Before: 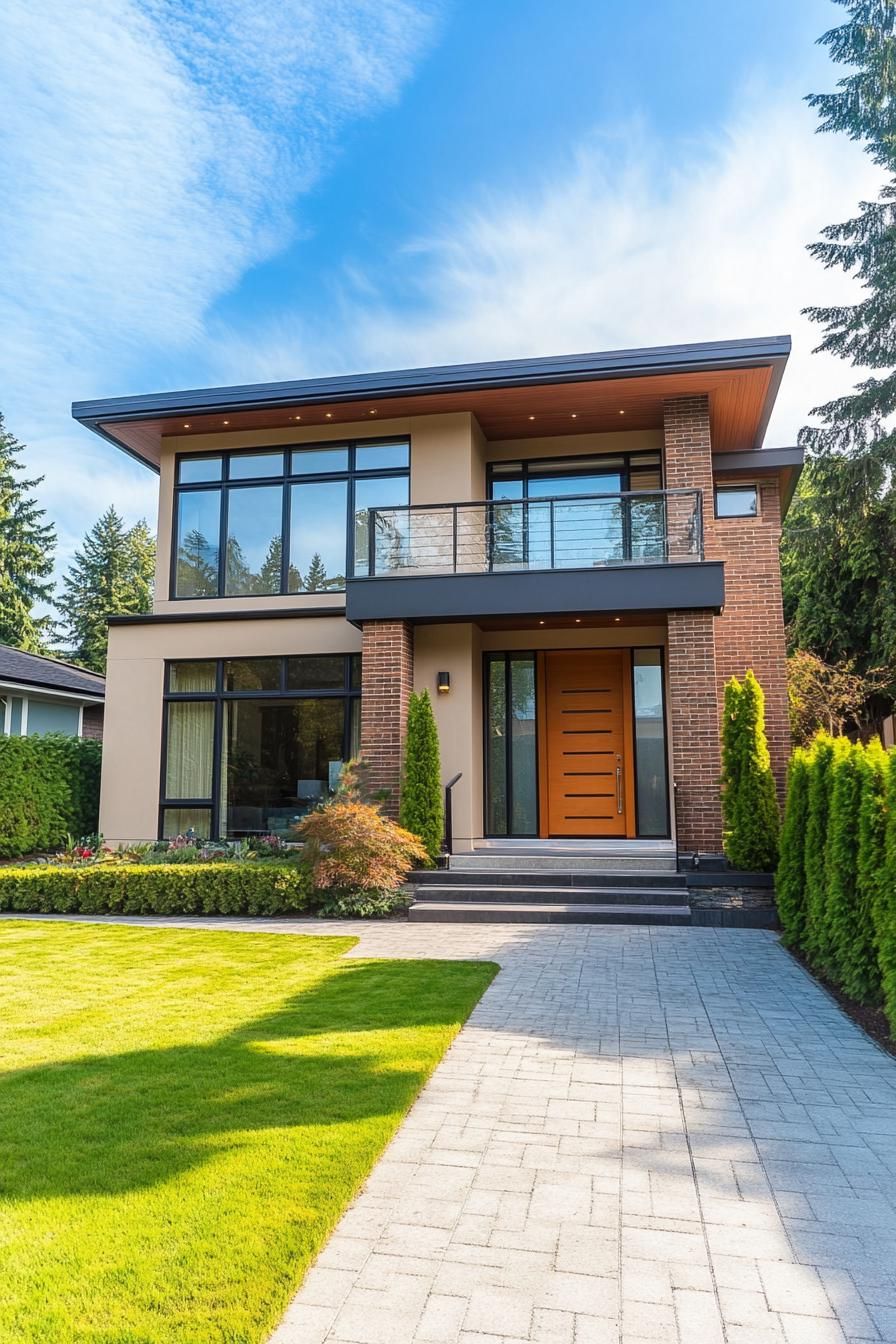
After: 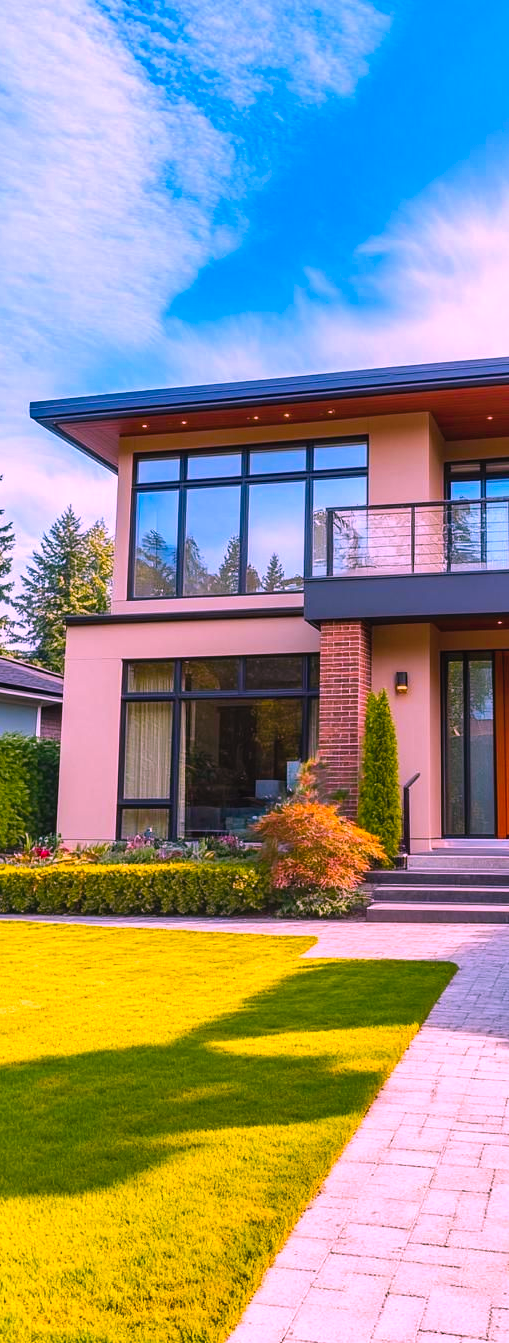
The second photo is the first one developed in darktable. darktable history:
crop: left 4.784%, right 38.315%
shadows and highlights: low approximation 0.01, soften with gaussian
contrast brightness saturation: contrast -0.044, saturation -0.402
color balance rgb: highlights gain › luminance 14.628%, linear chroma grading › global chroma 14.707%, perceptual saturation grading › global saturation 36.085%, global vibrance 9.776%
color correction: highlights a* 18.87, highlights b* -12.07, saturation 1.7
